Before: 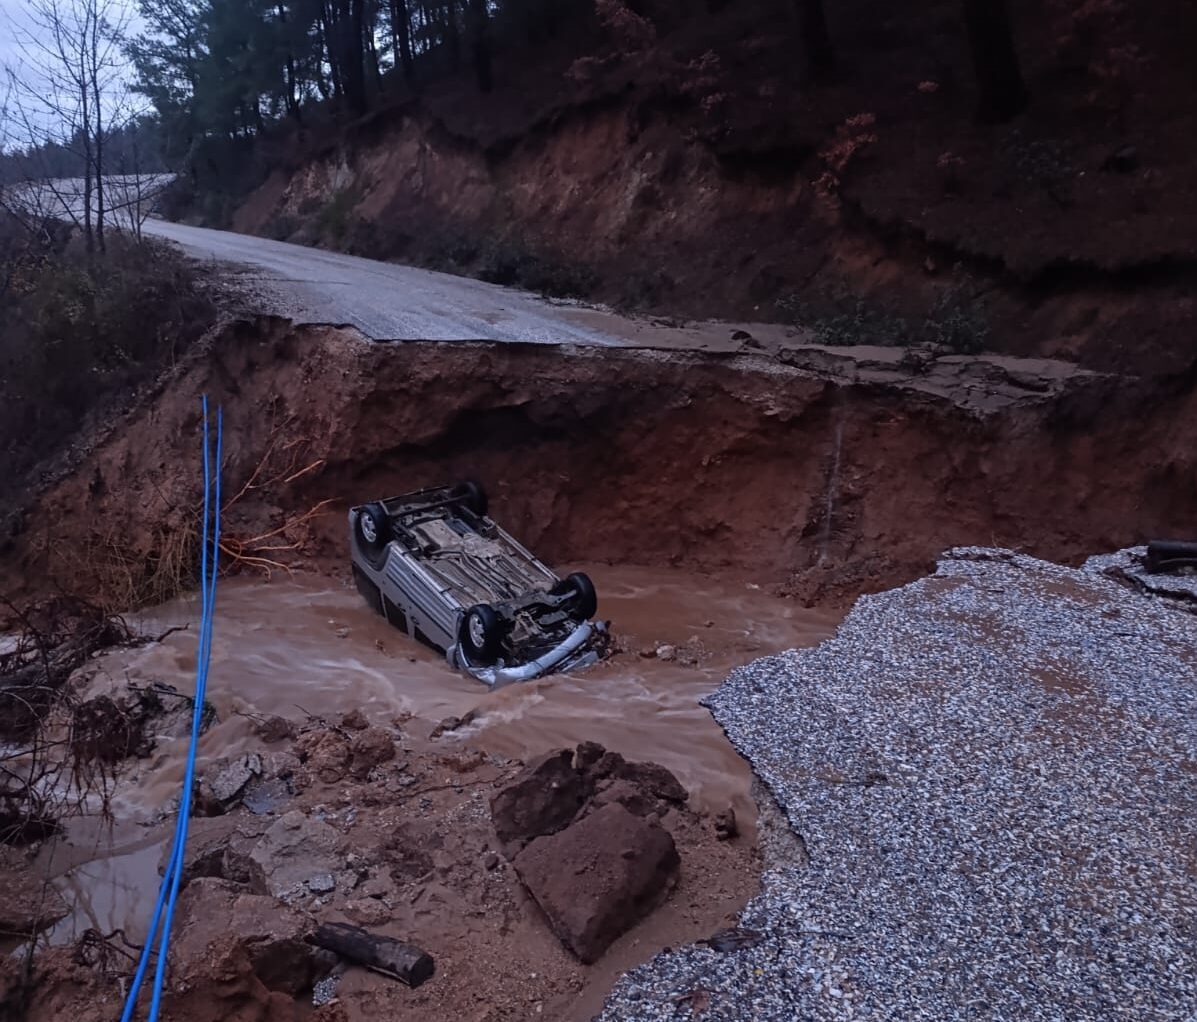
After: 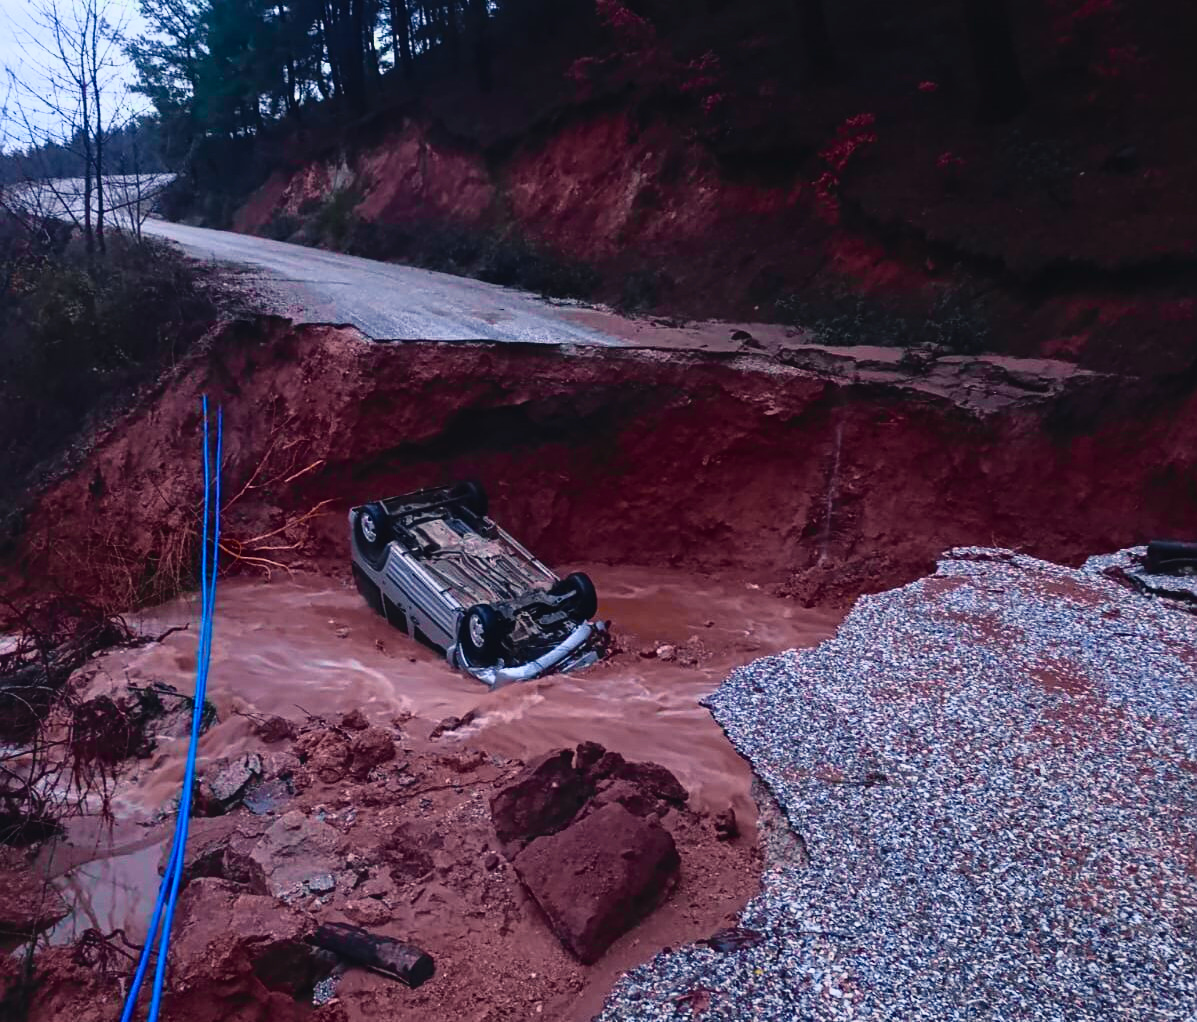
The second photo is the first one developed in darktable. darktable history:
color balance rgb: shadows lift › chroma 2%, shadows lift › hue 219.6°, power › hue 313.2°, highlights gain › chroma 3%, highlights gain › hue 75.6°, global offset › luminance 0.5%, perceptual saturation grading › global saturation 15.33%, perceptual saturation grading › highlights -19.33%, perceptual saturation grading › shadows 20%, global vibrance 20%
tone curve: curves: ch0 [(0, 0) (0.046, 0.031) (0.163, 0.114) (0.391, 0.432) (0.488, 0.561) (0.695, 0.839) (0.785, 0.904) (1, 0.965)]; ch1 [(0, 0) (0.248, 0.252) (0.427, 0.412) (0.482, 0.462) (0.499, 0.499) (0.518, 0.518) (0.535, 0.577) (0.585, 0.623) (0.679, 0.743) (0.788, 0.809) (1, 1)]; ch2 [(0, 0) (0.313, 0.262) (0.427, 0.417) (0.473, 0.47) (0.503, 0.503) (0.523, 0.515) (0.557, 0.596) (0.598, 0.646) (0.708, 0.771) (1, 1)], color space Lab, independent channels, preserve colors none
